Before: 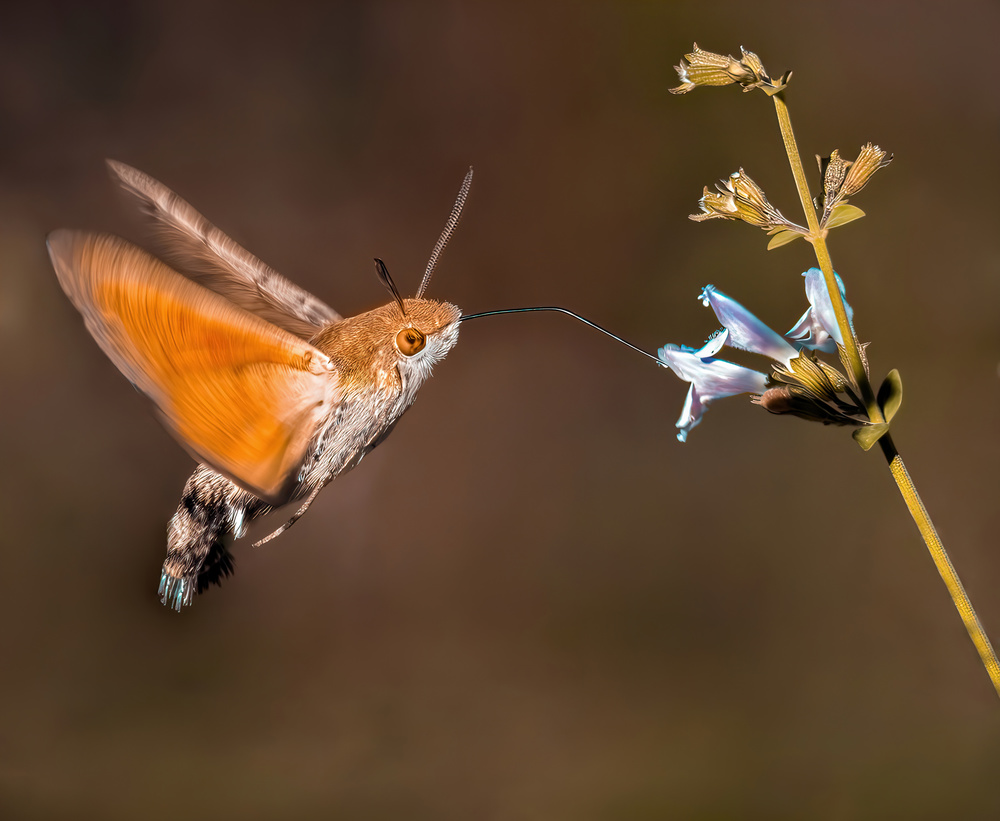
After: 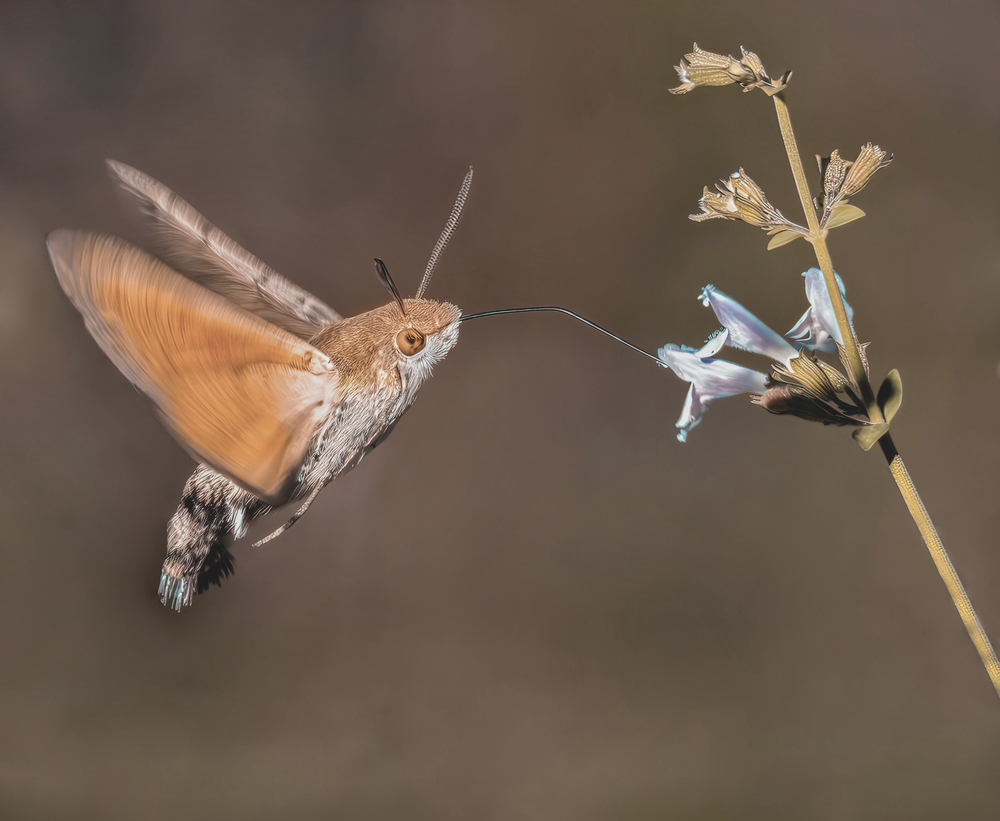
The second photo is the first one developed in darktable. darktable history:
contrast brightness saturation: contrast -0.261, saturation -0.444
local contrast: on, module defaults
shadows and highlights: shadows 52.96, soften with gaussian
